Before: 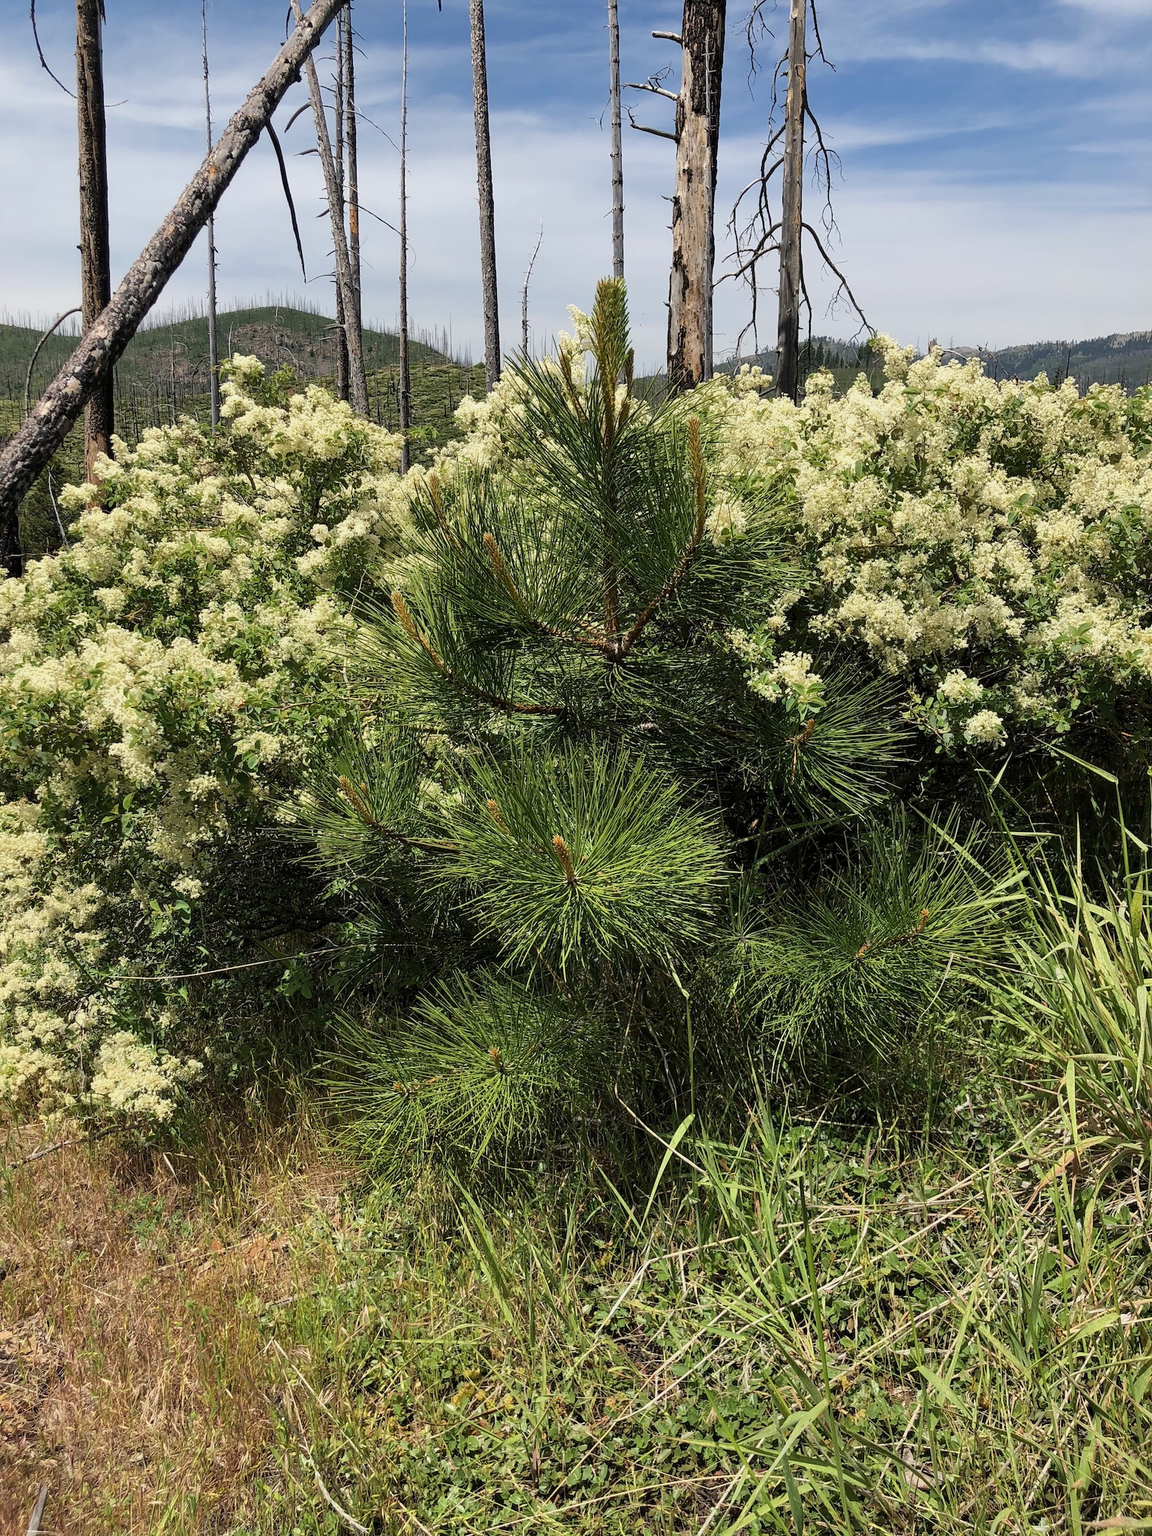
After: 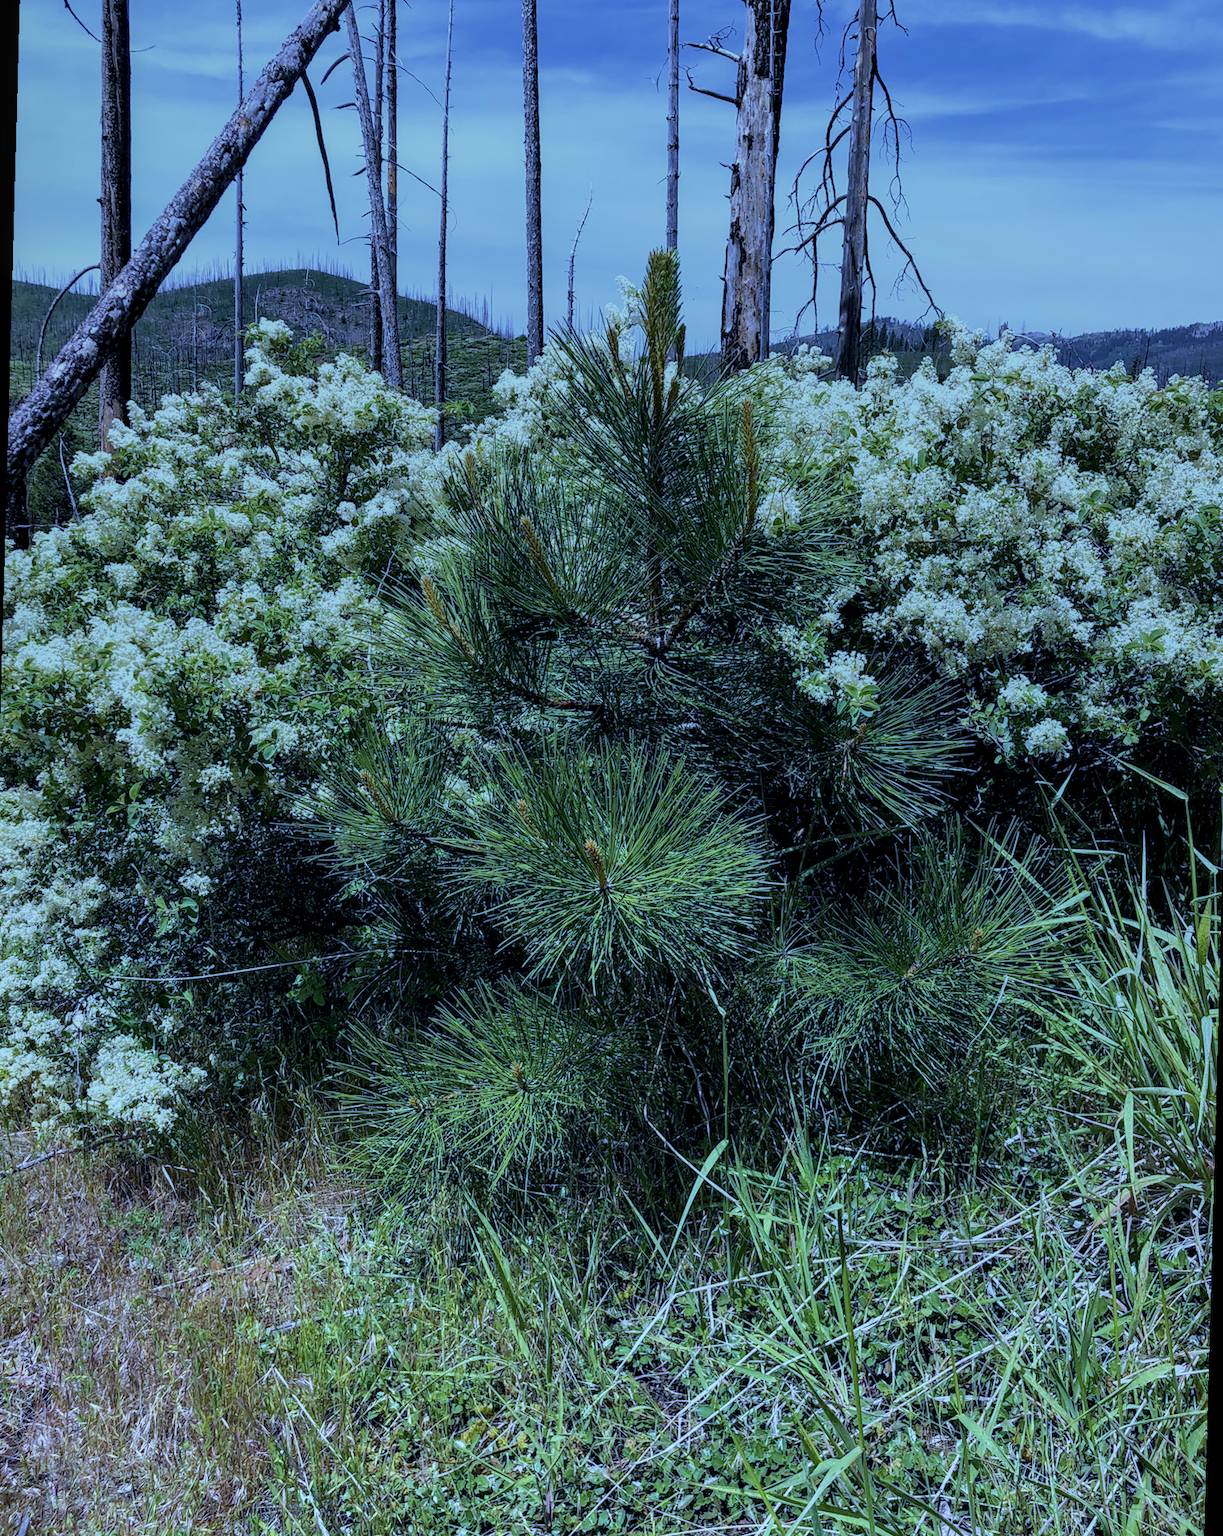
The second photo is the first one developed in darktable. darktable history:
rotate and perspective: rotation 1.57°, crop left 0.018, crop right 0.982, crop top 0.039, crop bottom 0.961
contrast brightness saturation: saturation -0.05
local contrast: on, module defaults
graduated density: rotation 5.63°, offset 76.9
velvia: strength 27%
white balance: red 0.766, blue 1.537
